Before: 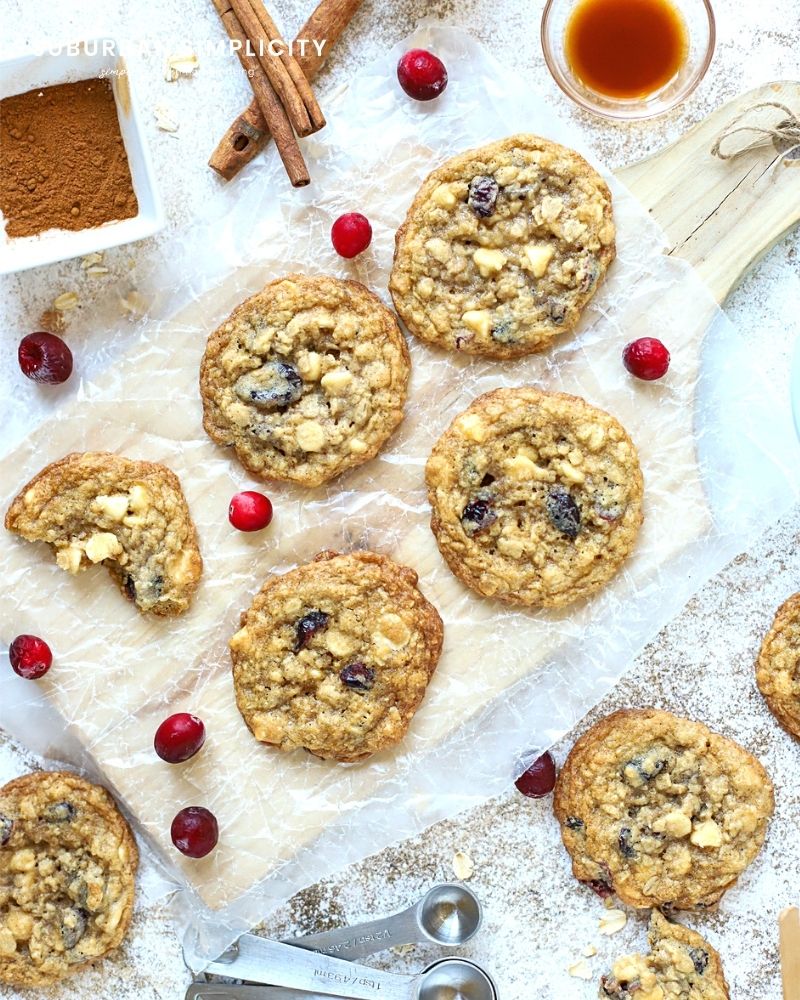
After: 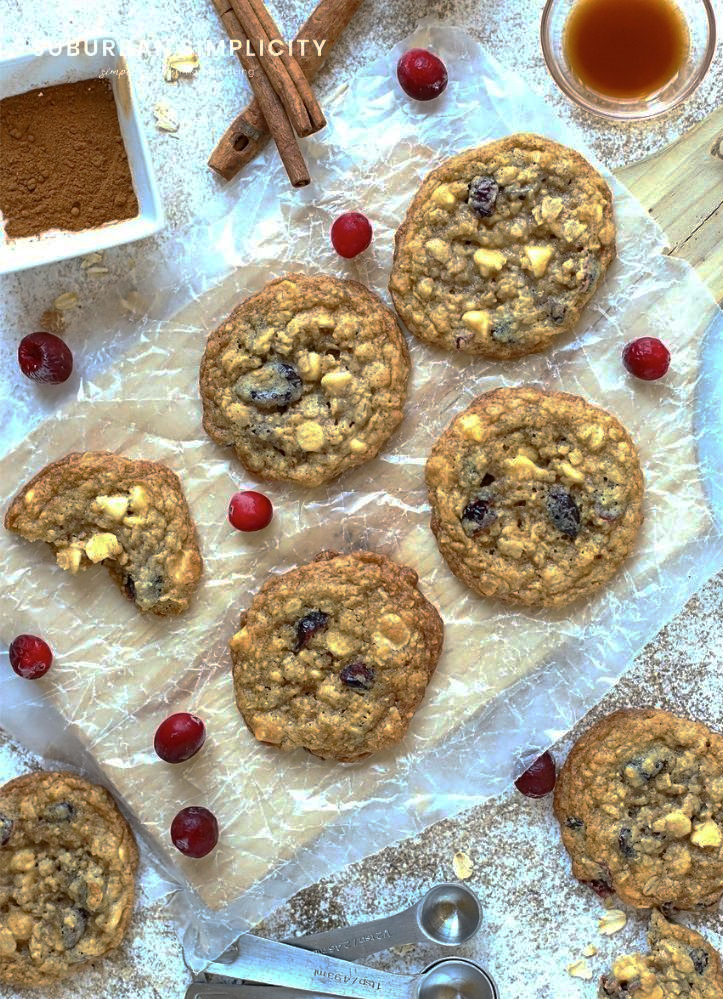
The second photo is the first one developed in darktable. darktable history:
base curve: curves: ch0 [(0, 0) (0.841, 0.609) (1, 1)], preserve colors none
crop: right 9.522%, bottom 0.045%
